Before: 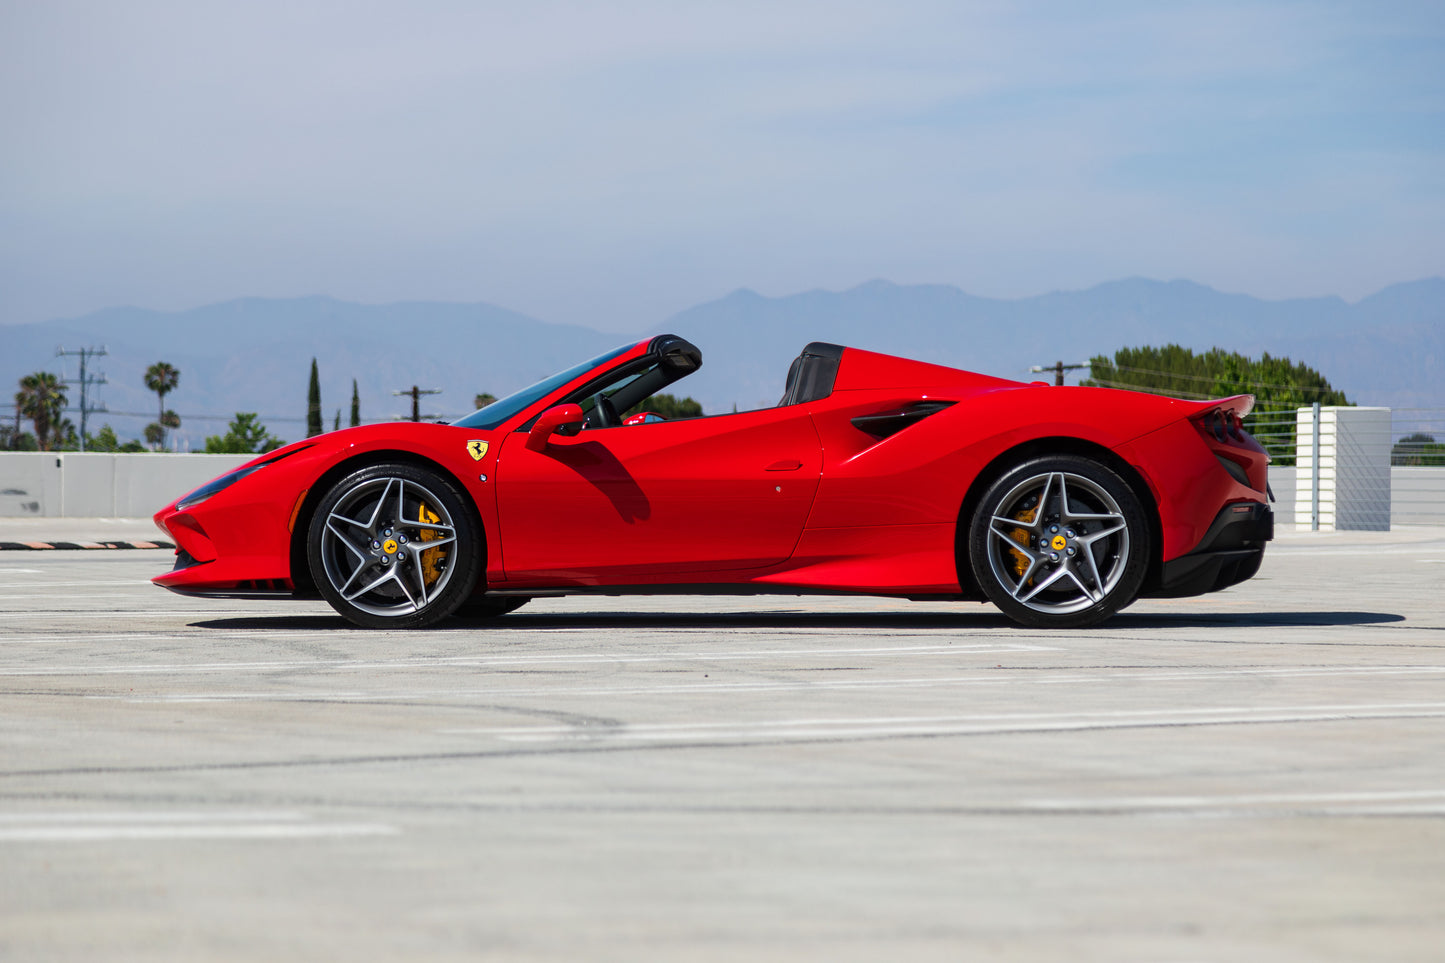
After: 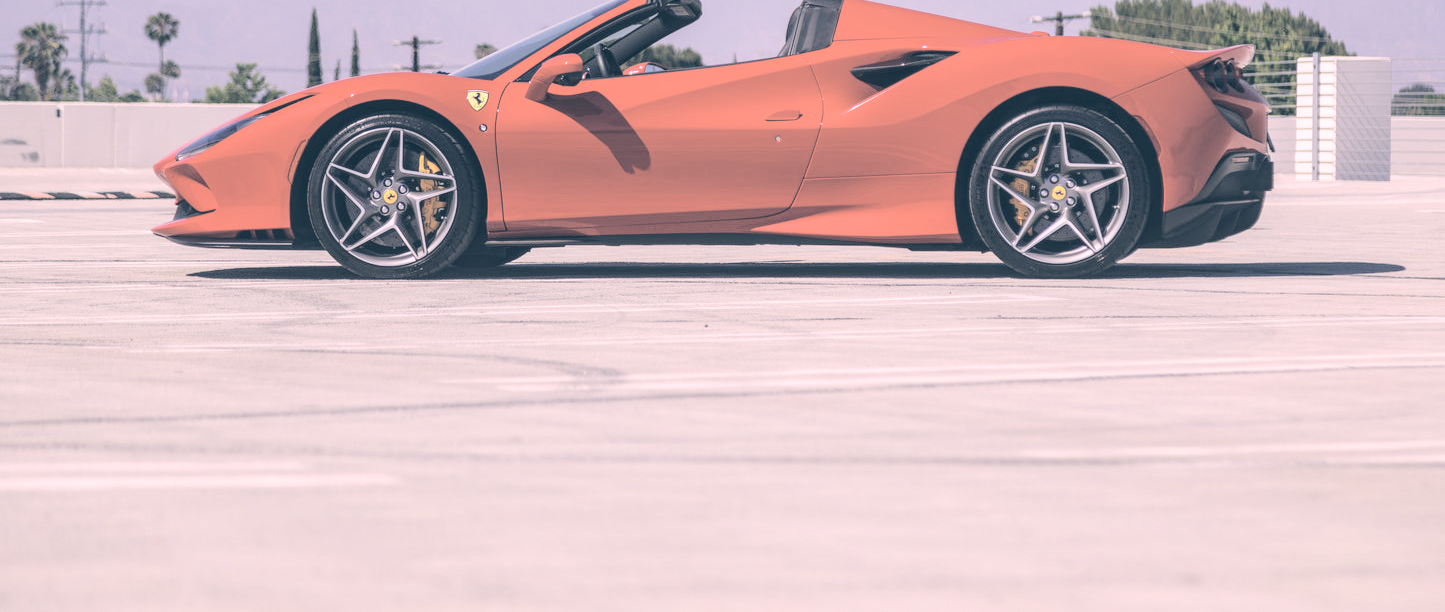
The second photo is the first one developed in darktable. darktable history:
crop and rotate: top 36.428%
color correction: highlights a* 10.32, highlights b* 14.12, shadows a* -9.95, shadows b* -14.79
local contrast: on, module defaults
contrast brightness saturation: brightness 0.19, saturation -0.493
exposure: black level correction -0.016, compensate highlight preservation false
tone curve: curves: ch0 [(0, 0) (0.003, 0.013) (0.011, 0.012) (0.025, 0.011) (0.044, 0.016) (0.069, 0.029) (0.1, 0.045) (0.136, 0.074) (0.177, 0.123) (0.224, 0.207) (0.277, 0.313) (0.335, 0.414) (0.399, 0.509) (0.468, 0.599) (0.543, 0.663) (0.623, 0.728) (0.709, 0.79) (0.801, 0.854) (0.898, 0.925) (1, 1)], color space Lab, independent channels, preserve colors none
color calibration: illuminant as shot in camera, x 0.379, y 0.396, temperature 4138.52 K
